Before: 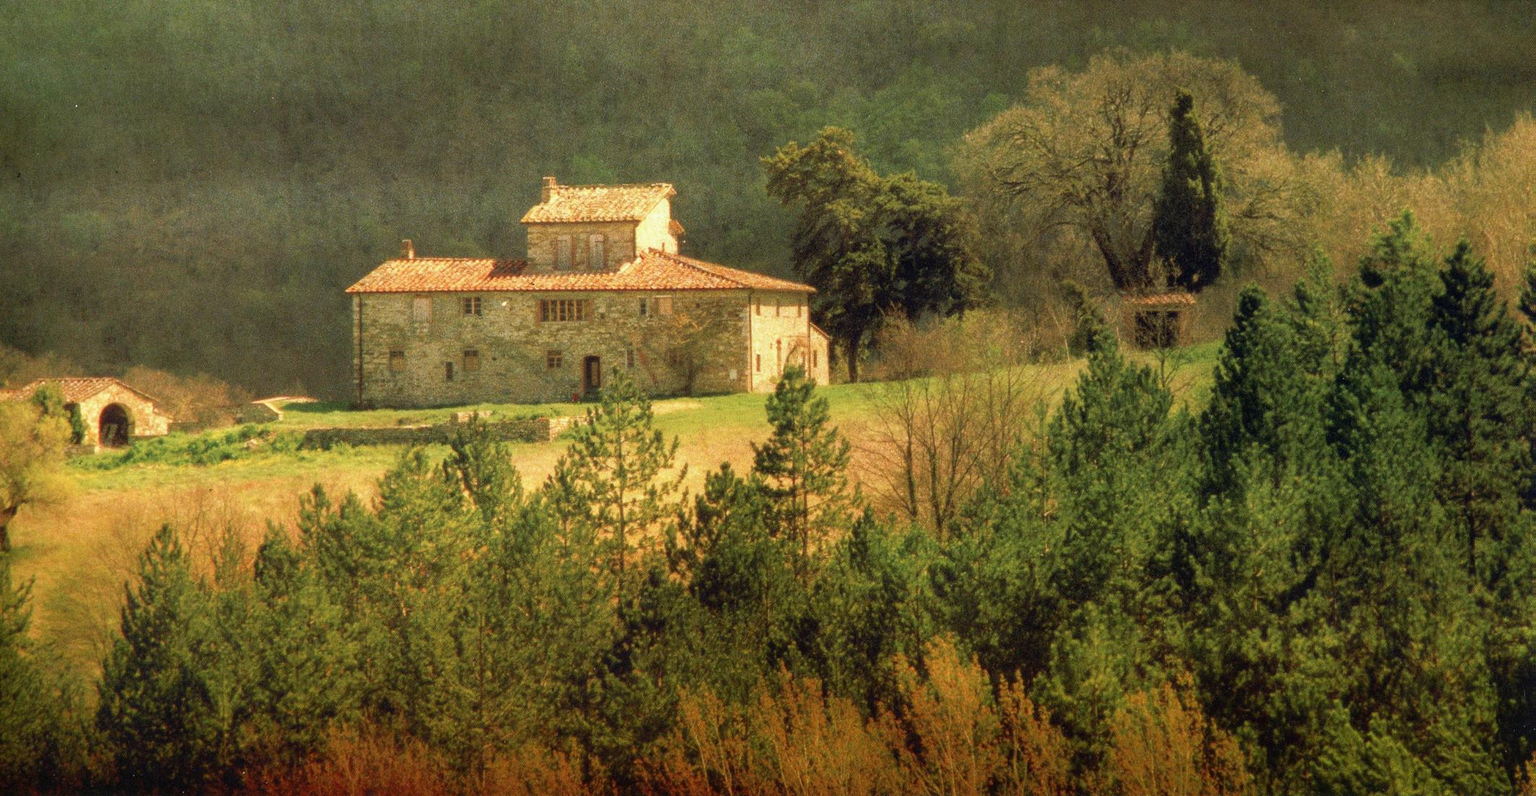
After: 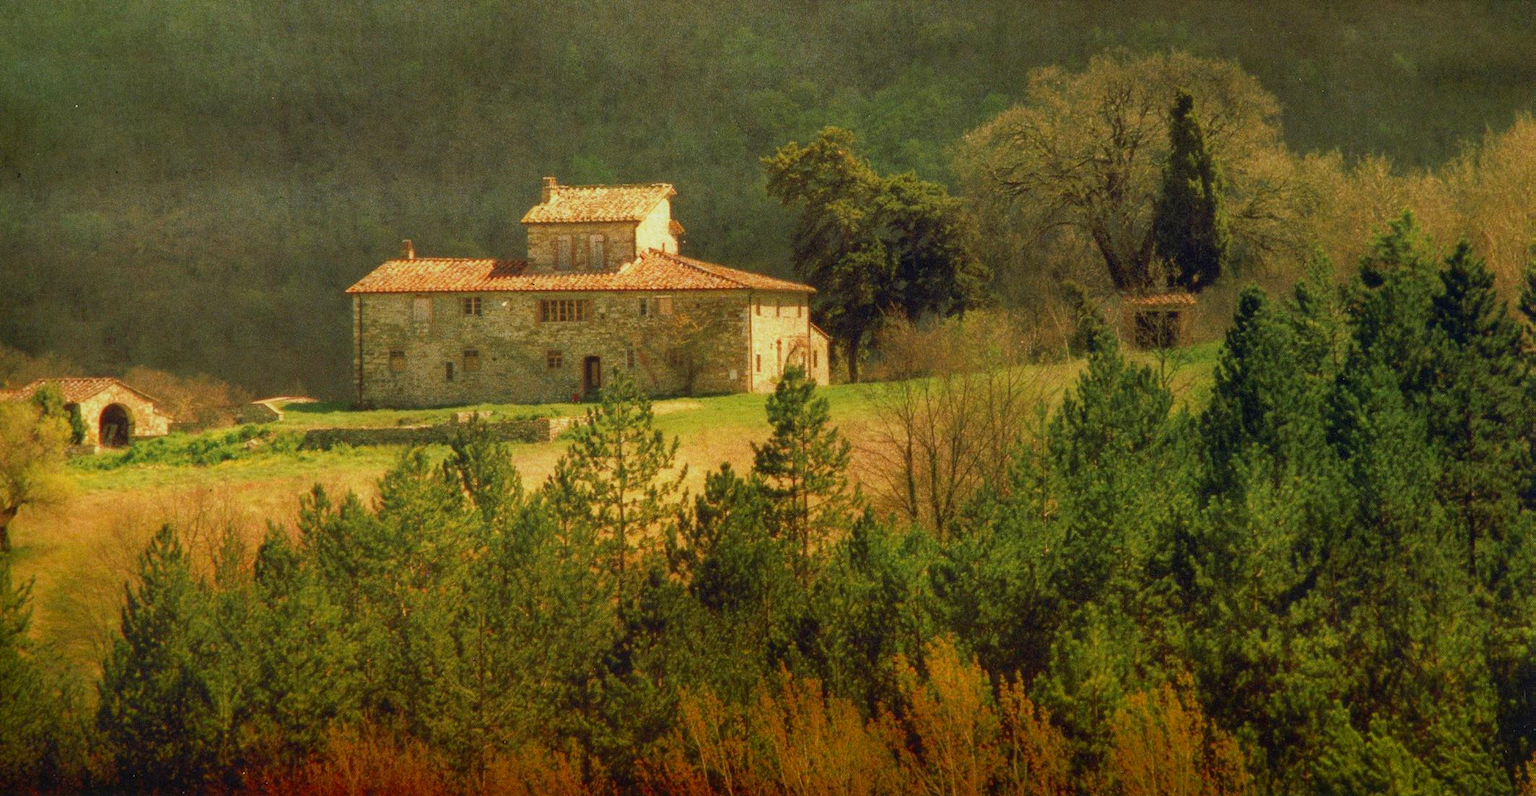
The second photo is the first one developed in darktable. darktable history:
contrast brightness saturation: contrast 0.042, saturation 0.162
tone equalizer: -8 EV 0.261 EV, -7 EV 0.396 EV, -6 EV 0.408 EV, -5 EV 0.248 EV, -3 EV -0.264 EV, -2 EV -0.396 EV, -1 EV -0.442 EV, +0 EV -0.22 EV
